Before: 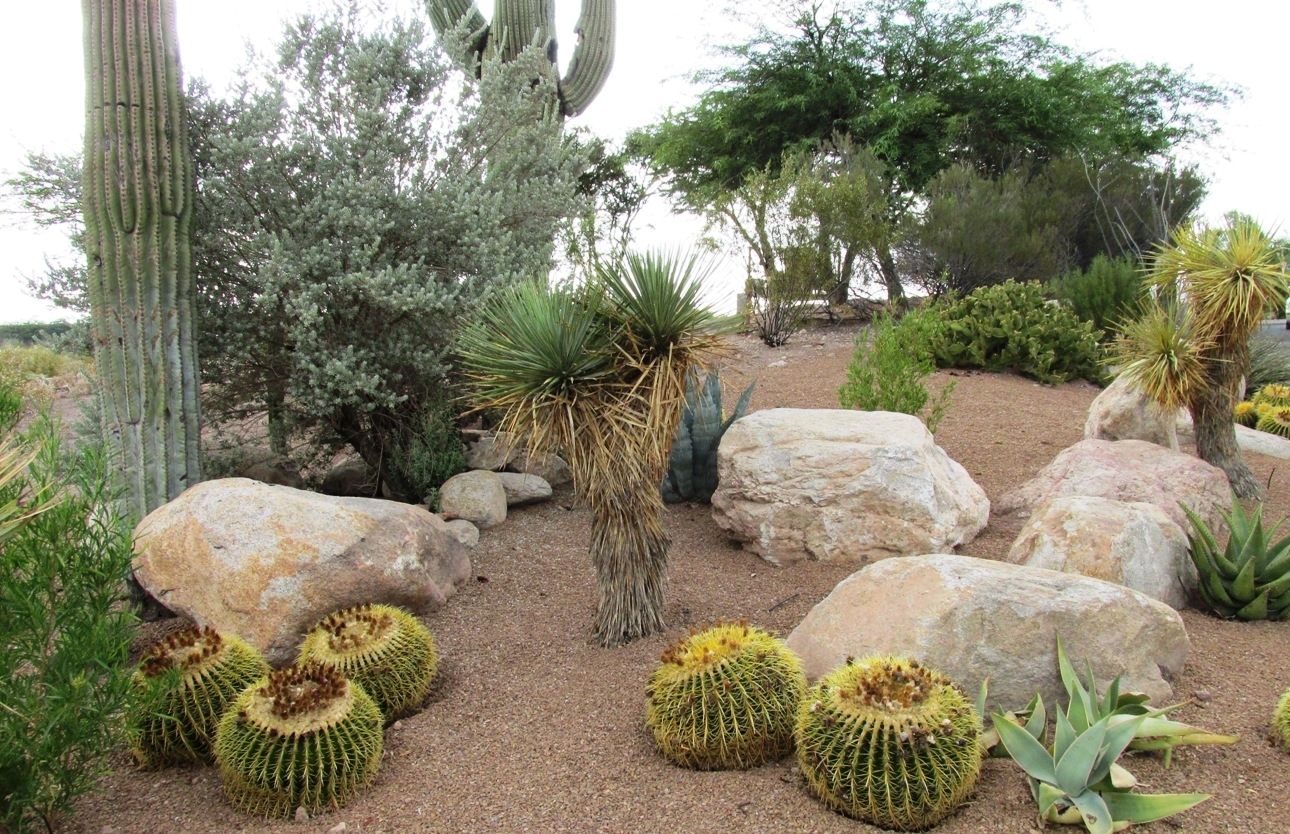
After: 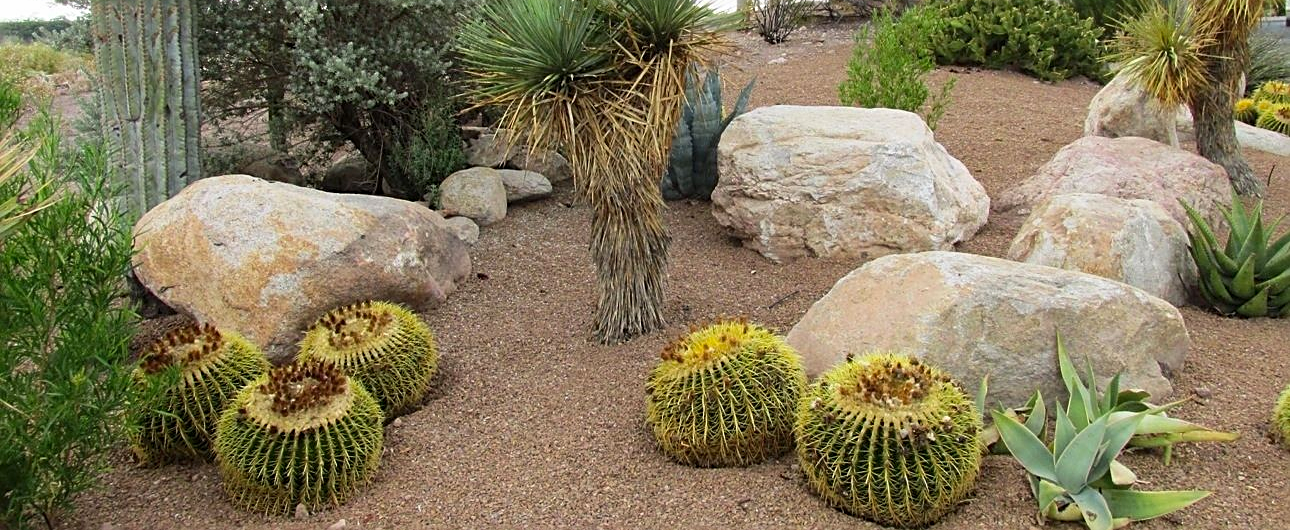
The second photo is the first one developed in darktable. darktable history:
sharpen: on, module defaults
white balance: red 0.982, blue 1.018
color correction: highlights a* 0.816, highlights b* 2.78, saturation 1.1
crop and rotate: top 36.435%
